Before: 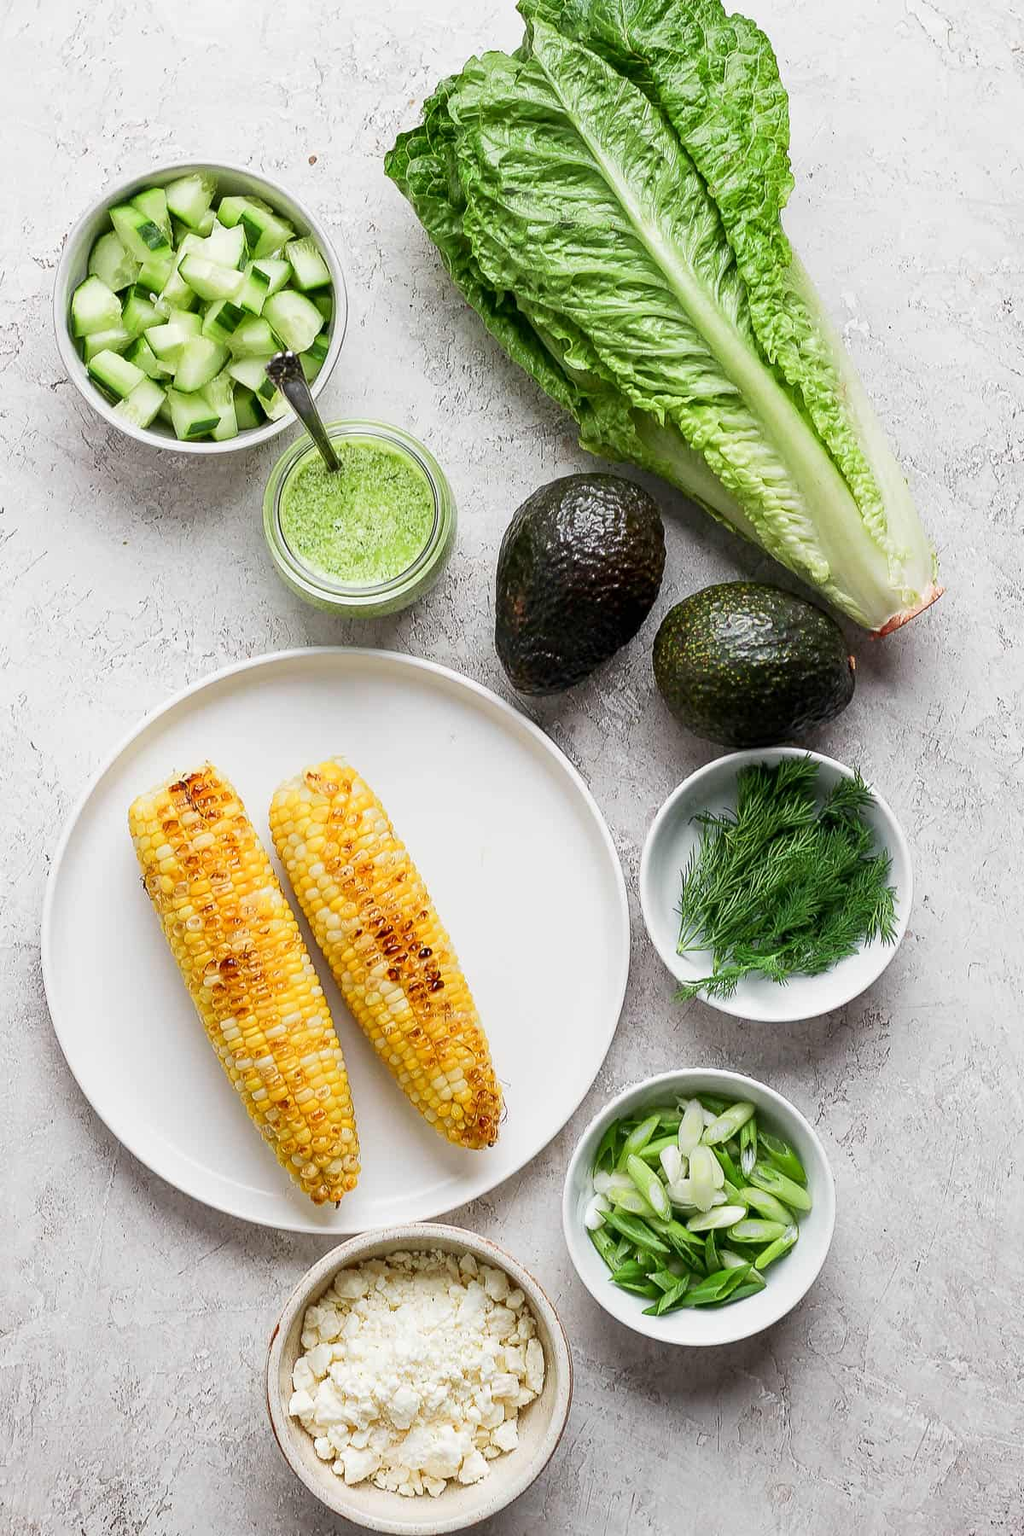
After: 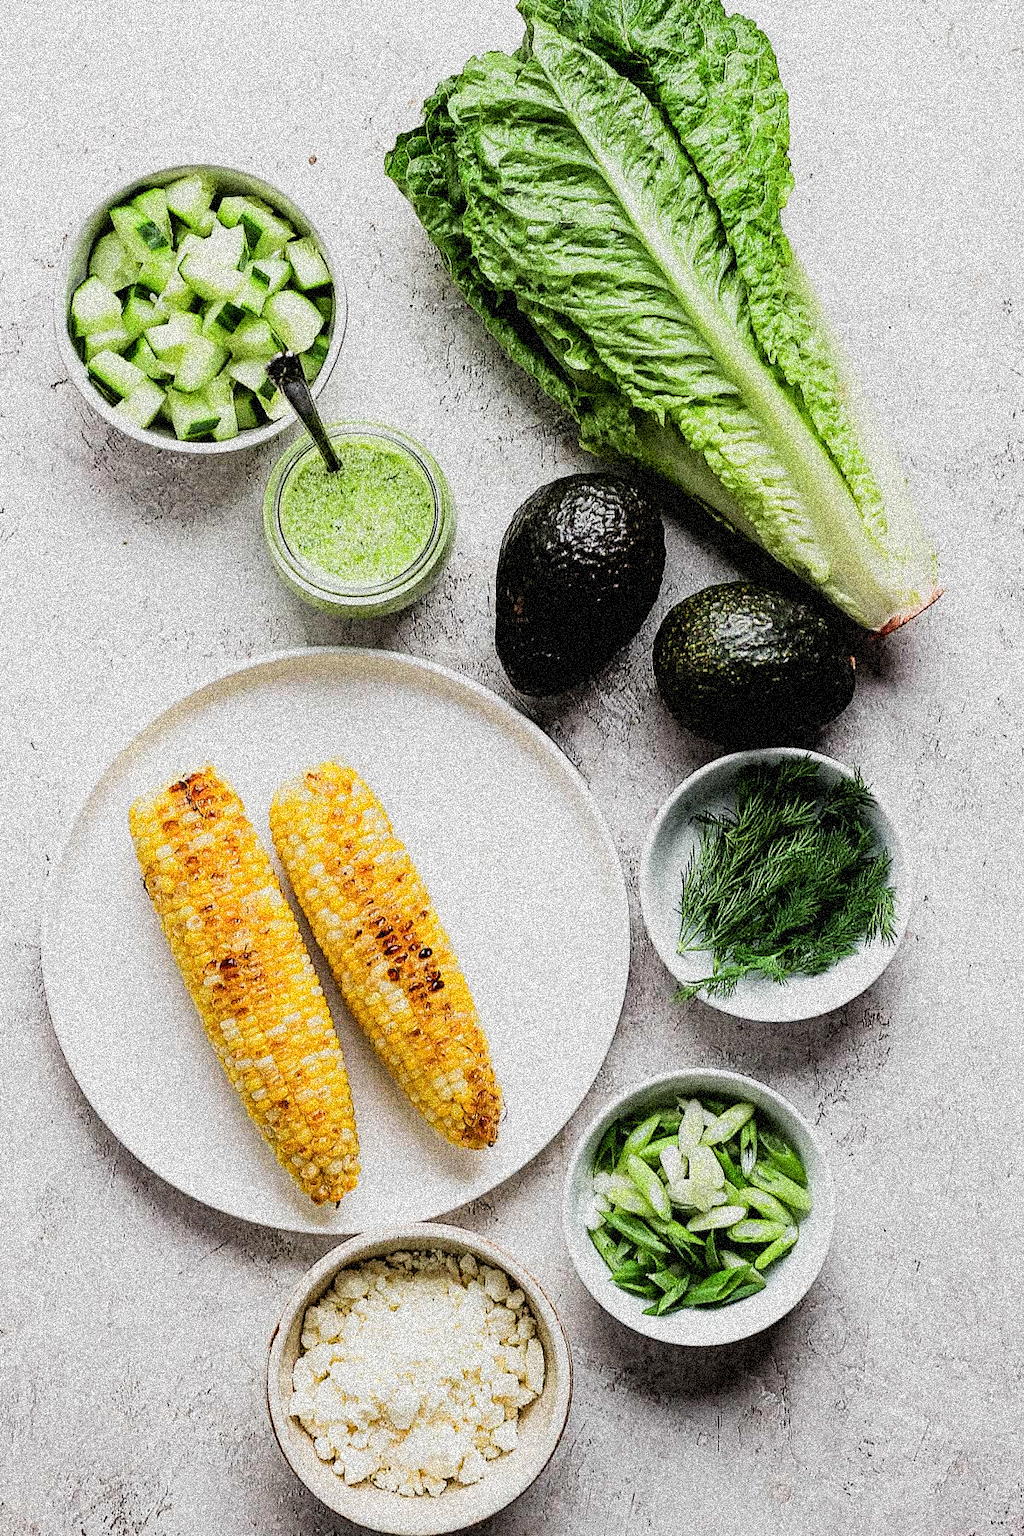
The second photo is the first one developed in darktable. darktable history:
haze removal: compatibility mode true, adaptive false
rgb curve: curves: ch0 [(0, 0) (0.078, 0.051) (0.929, 0.956) (1, 1)], compensate middle gray true
filmic rgb: black relative exposure -5 EV, hardness 2.88, contrast 1.3, highlights saturation mix -30%
grain: coarseness 3.75 ISO, strength 100%, mid-tones bias 0%
